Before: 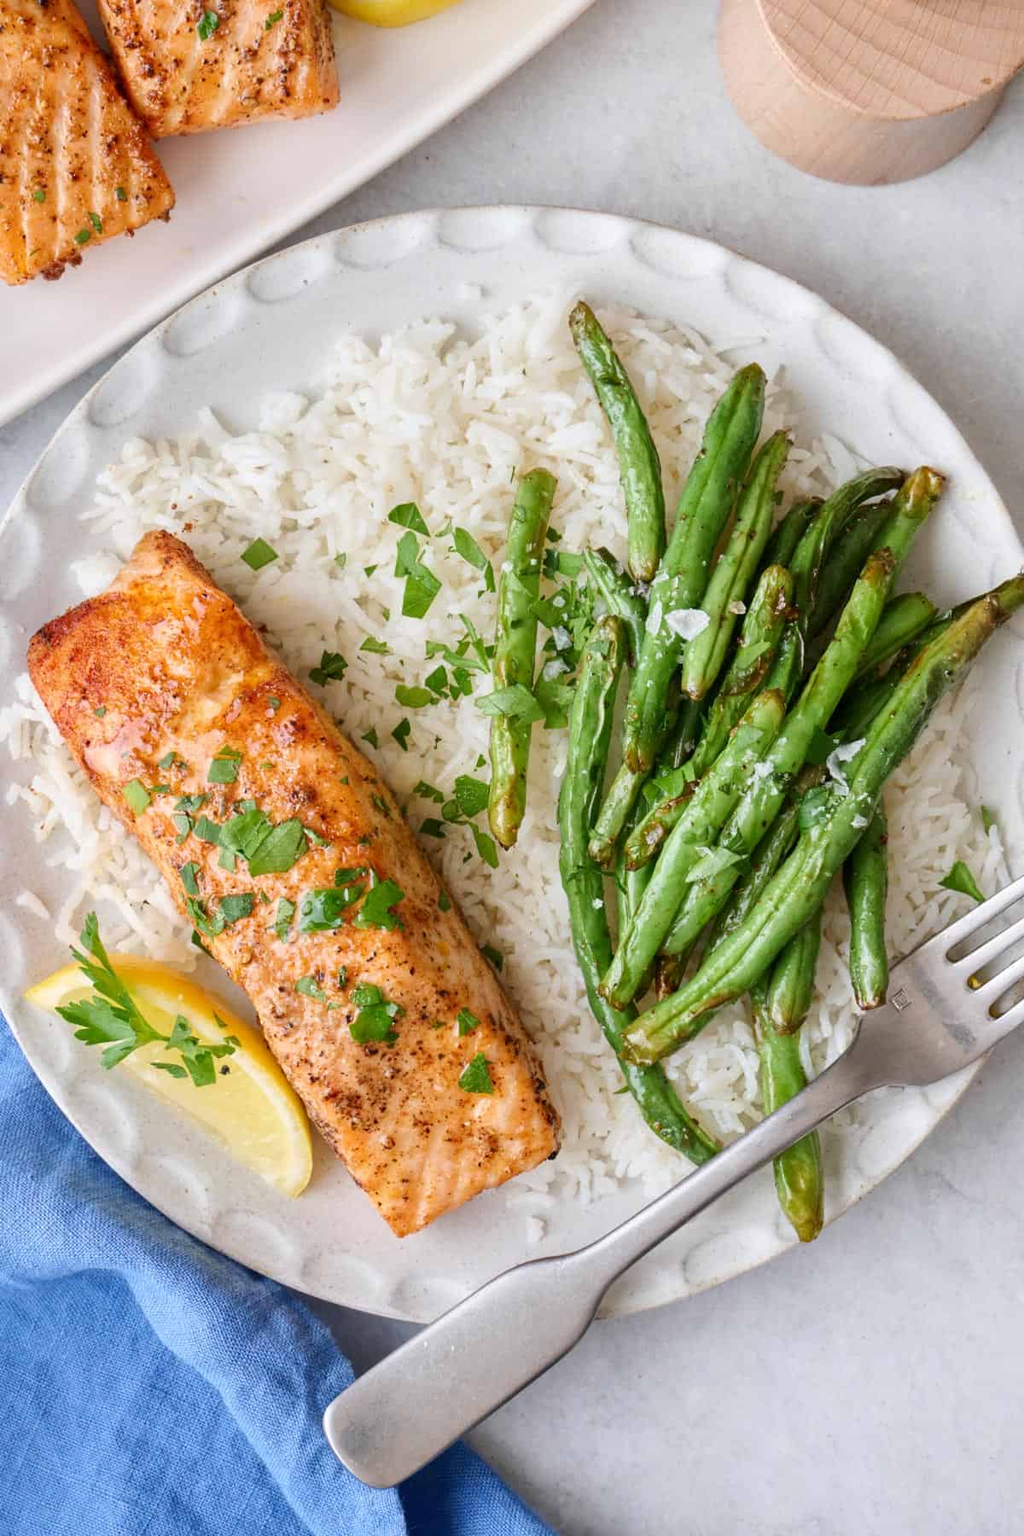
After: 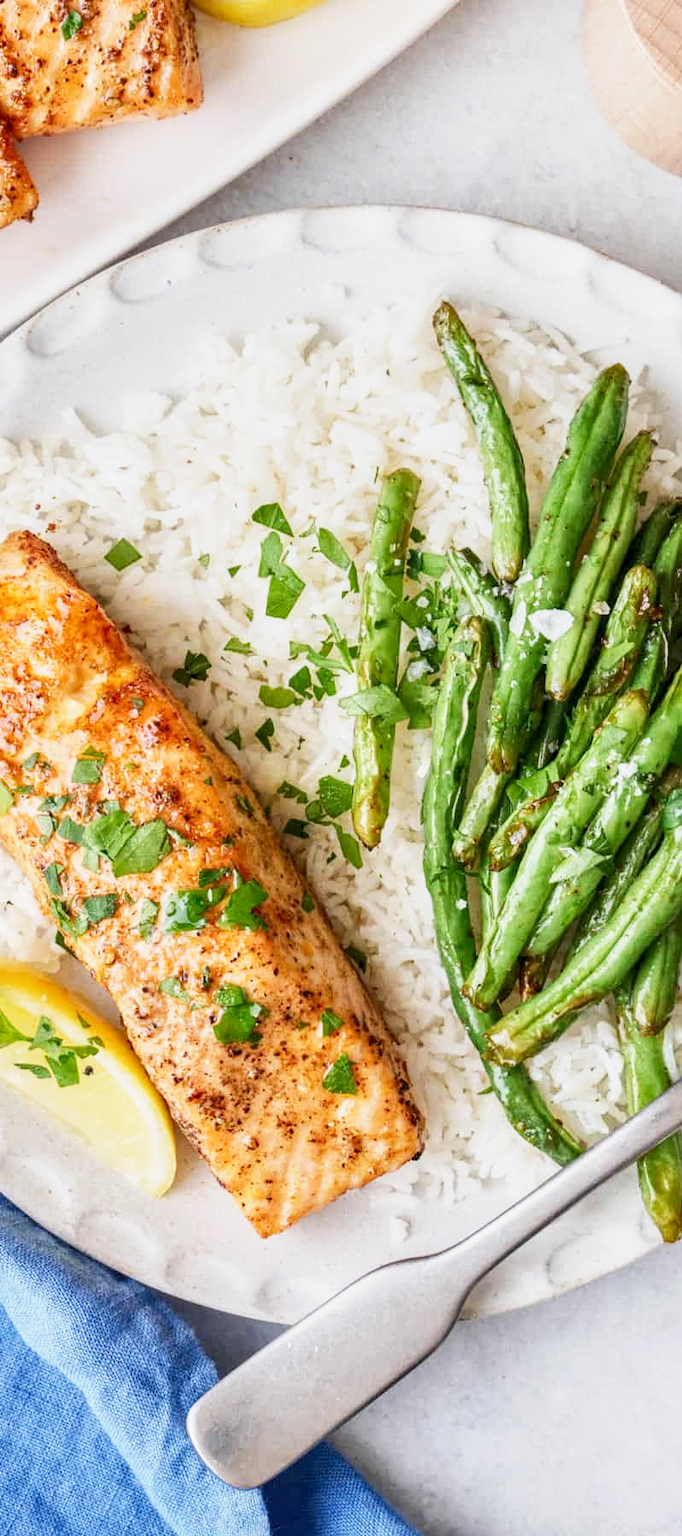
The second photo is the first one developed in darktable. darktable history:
base curve: curves: ch0 [(0, 0) (0.088, 0.125) (0.176, 0.251) (0.354, 0.501) (0.613, 0.749) (1, 0.877)], preserve colors none
rgb curve: mode RGB, independent channels
crop and rotate: left 13.342%, right 19.991%
local contrast: detail 130%
